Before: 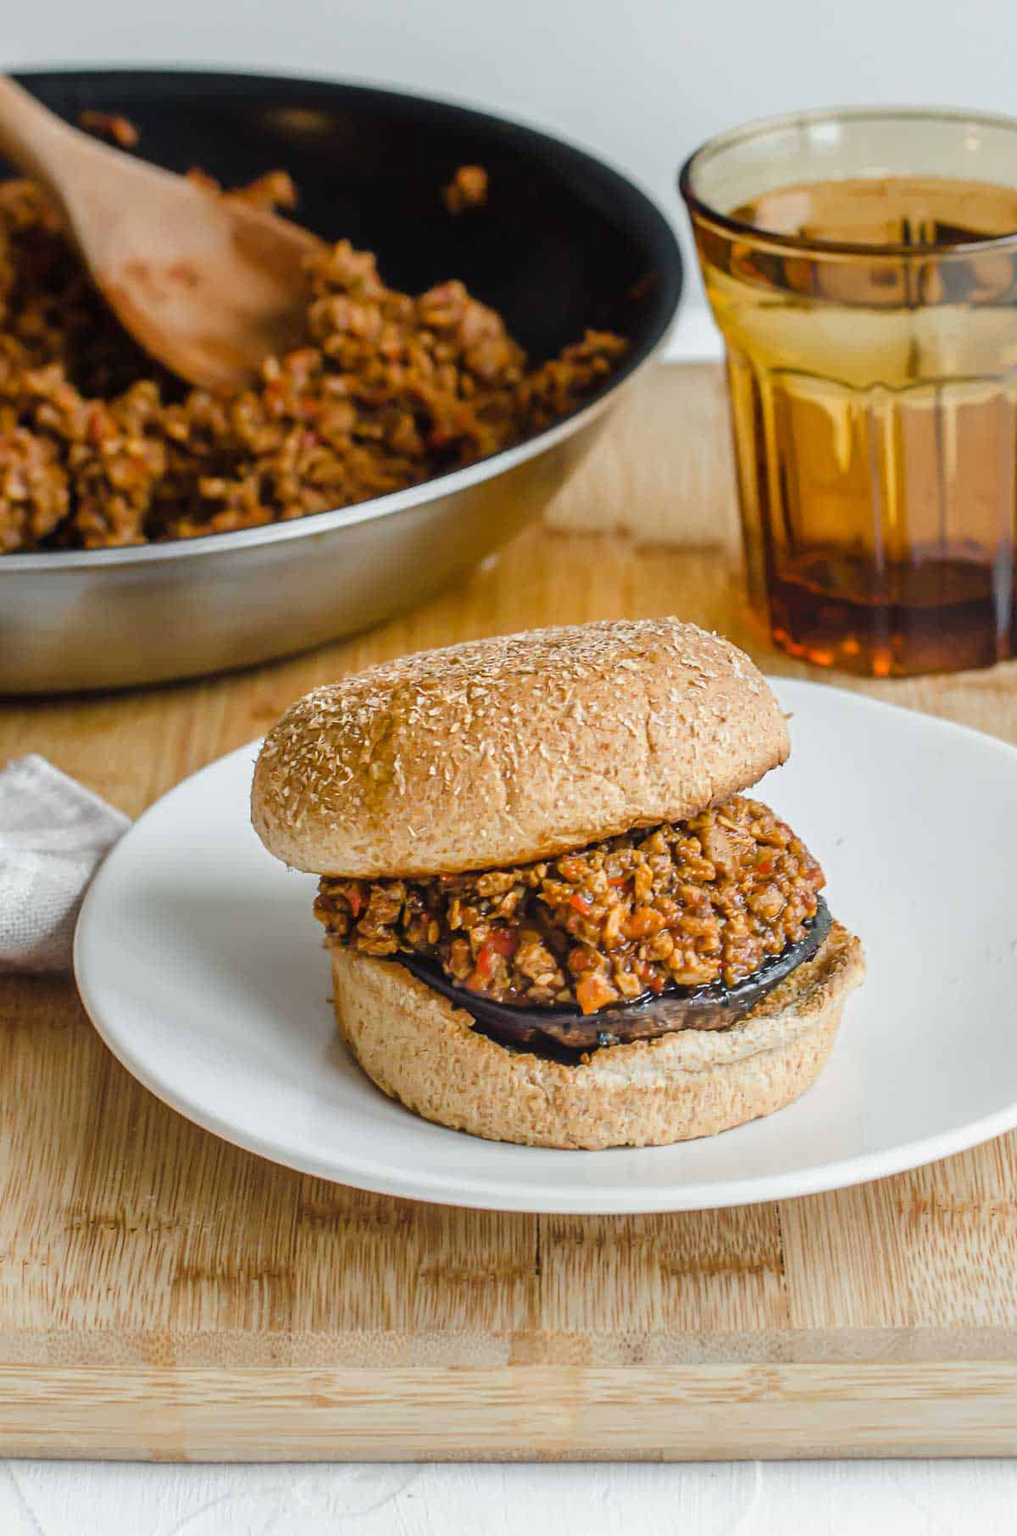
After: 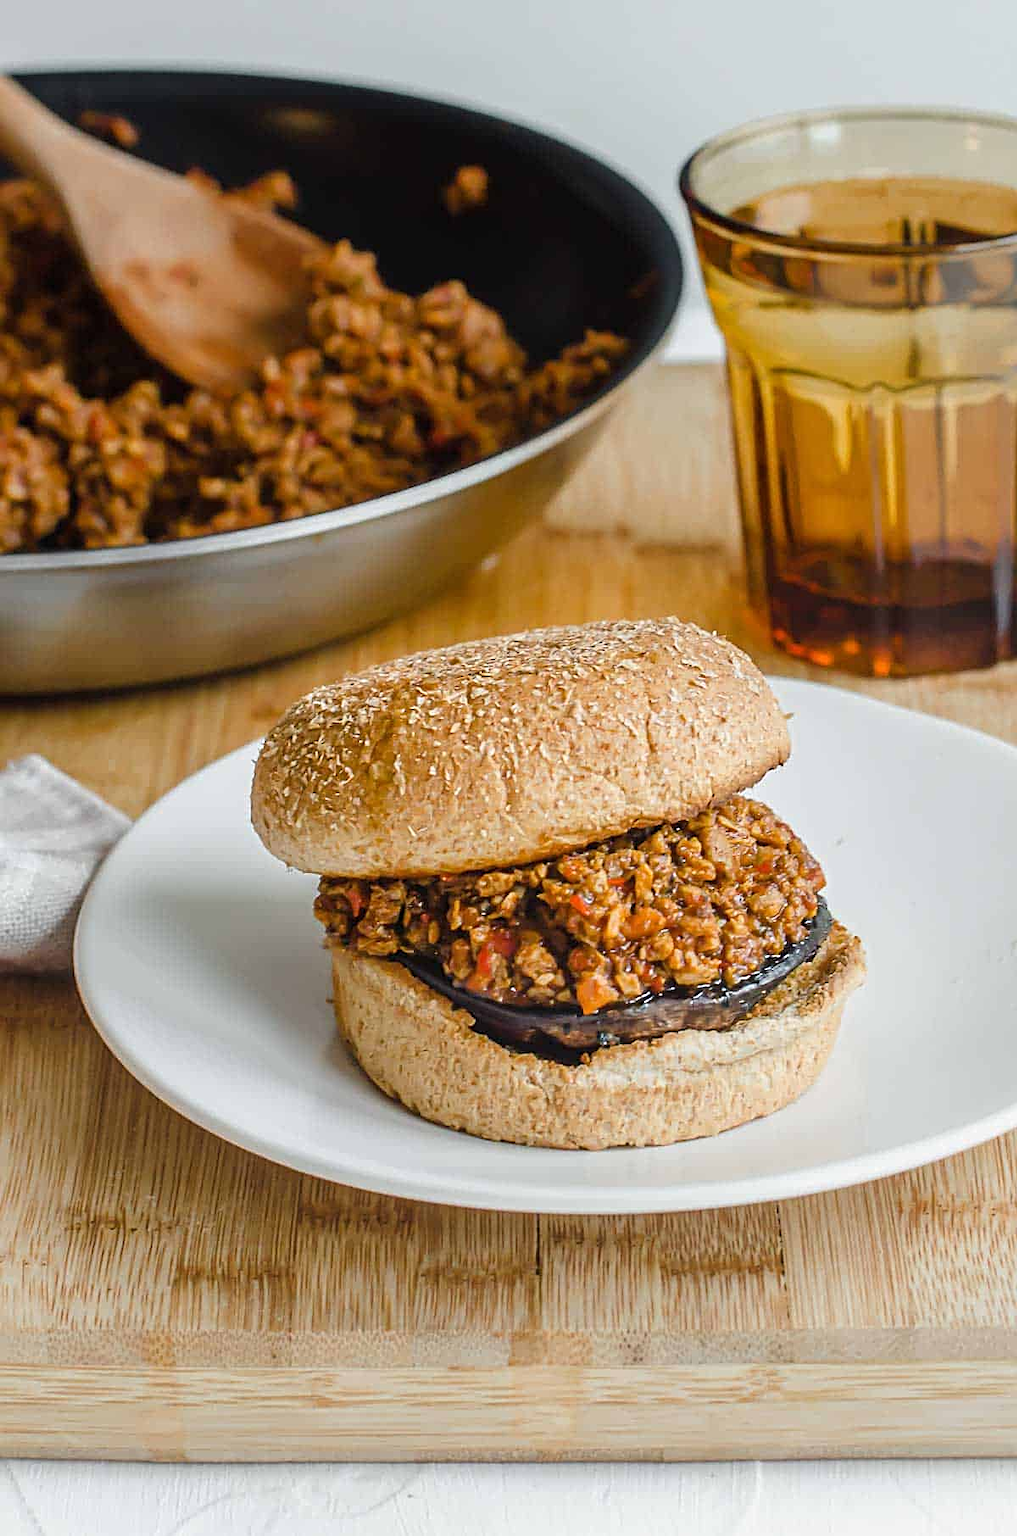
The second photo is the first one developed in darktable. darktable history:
levels: mode automatic, levels [0.044, 0.416, 0.908]
sharpen: on, module defaults
